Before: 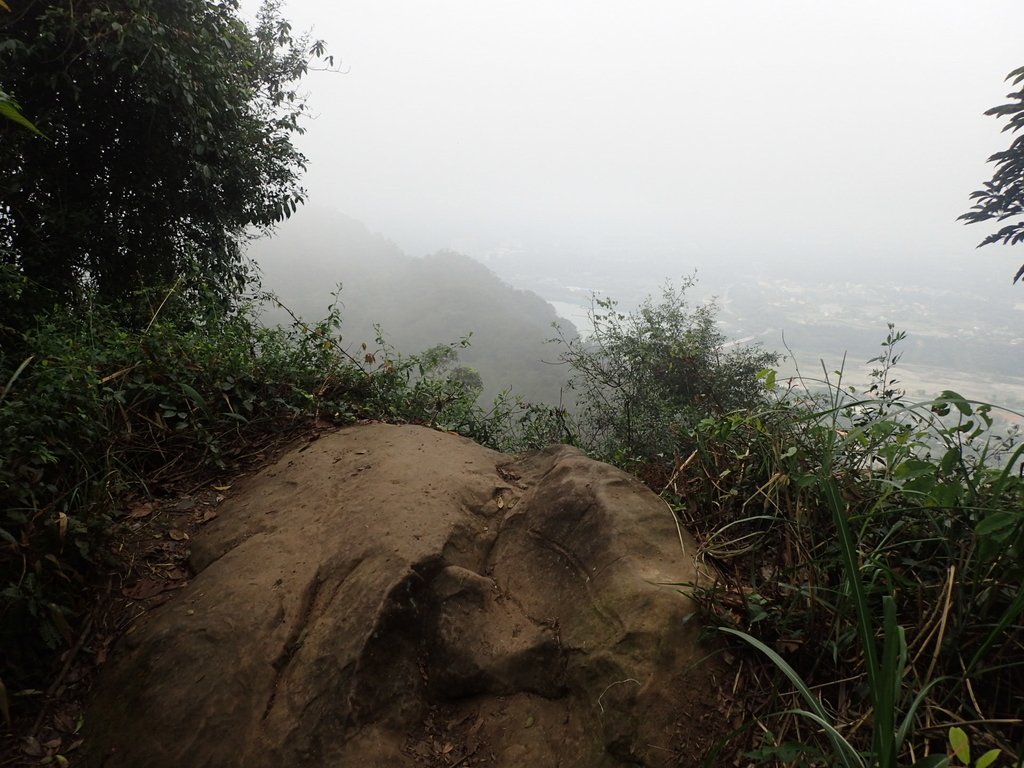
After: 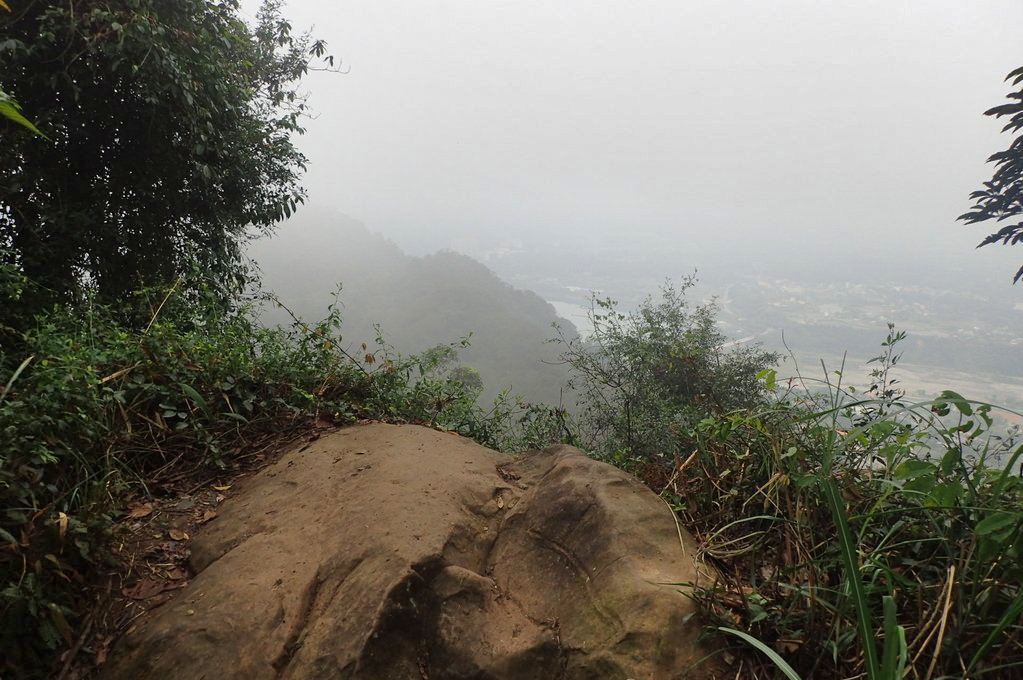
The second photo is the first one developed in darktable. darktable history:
shadows and highlights: shadows 43.61, white point adjustment -1.59, soften with gaussian
crop and rotate: top 0%, bottom 11.374%
tone curve: curves: ch0 [(0, 0) (0.045, 0.074) (0.883, 0.858) (1, 1)]; ch1 [(0, 0) (0.149, 0.074) (0.379, 0.327) (0.427, 0.401) (0.489, 0.479) (0.505, 0.515) (0.537, 0.573) (0.563, 0.599) (1, 1)]; ch2 [(0, 0) (0.307, 0.298) (0.388, 0.375) (0.443, 0.456) (0.485, 0.492) (1, 1)]
contrast brightness saturation: contrast 0.036, saturation 0.07
